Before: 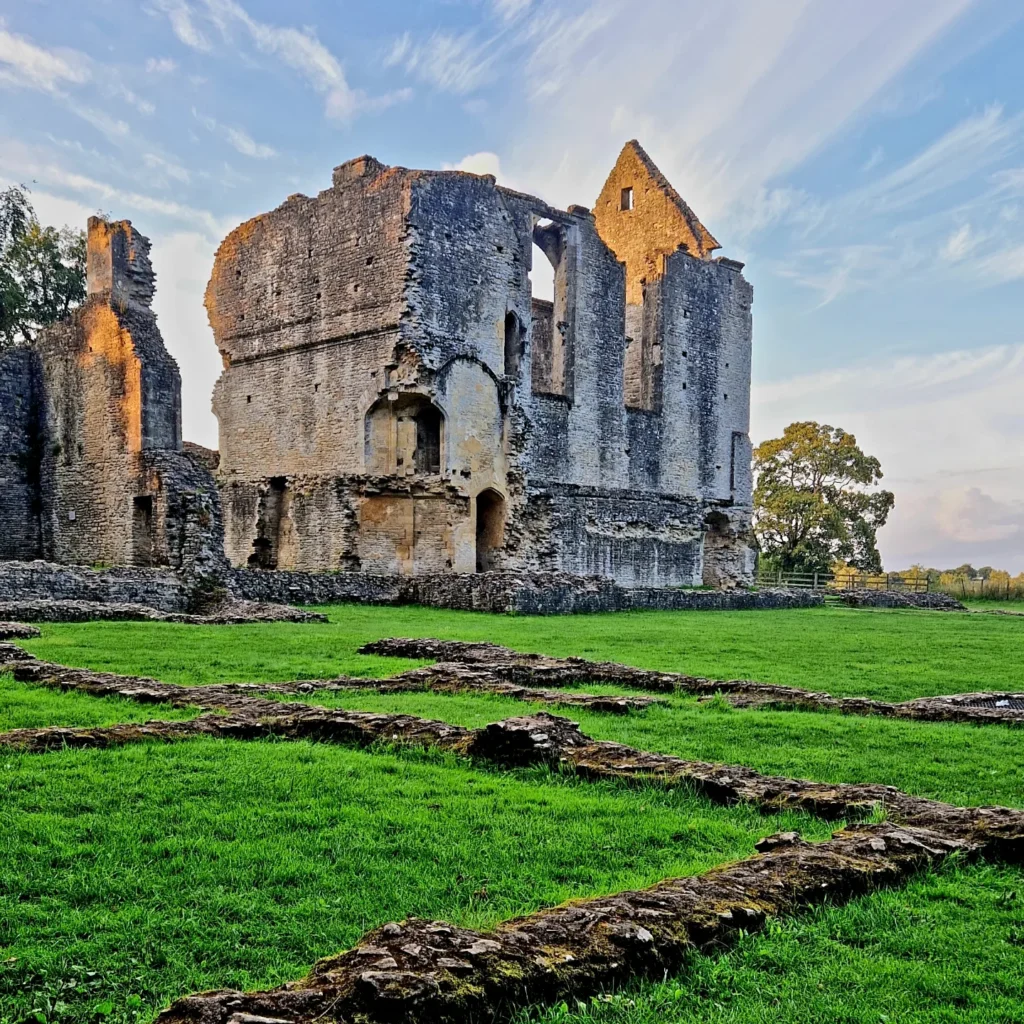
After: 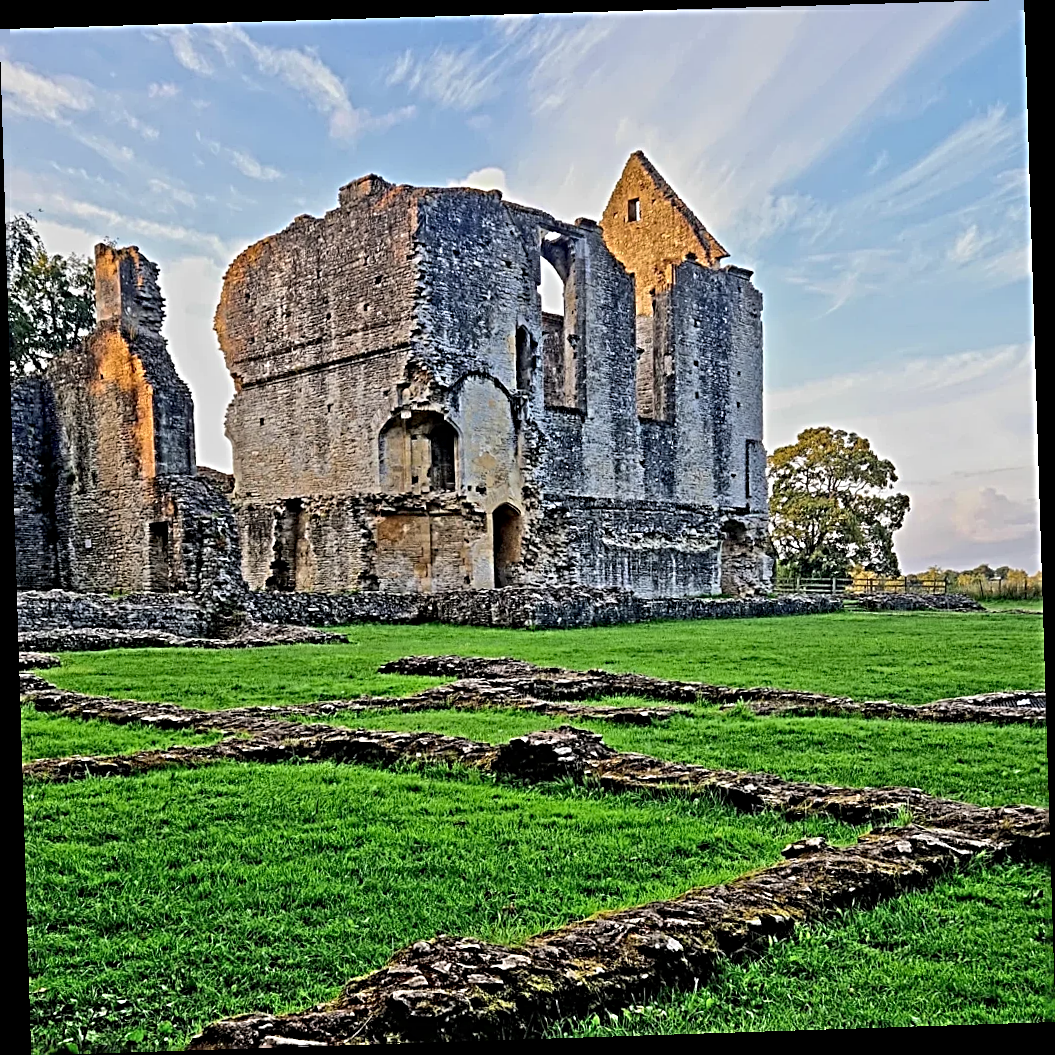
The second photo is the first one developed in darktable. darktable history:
sharpen: radius 3.69, amount 0.928
rotate and perspective: rotation -1.77°, lens shift (horizontal) 0.004, automatic cropping off
